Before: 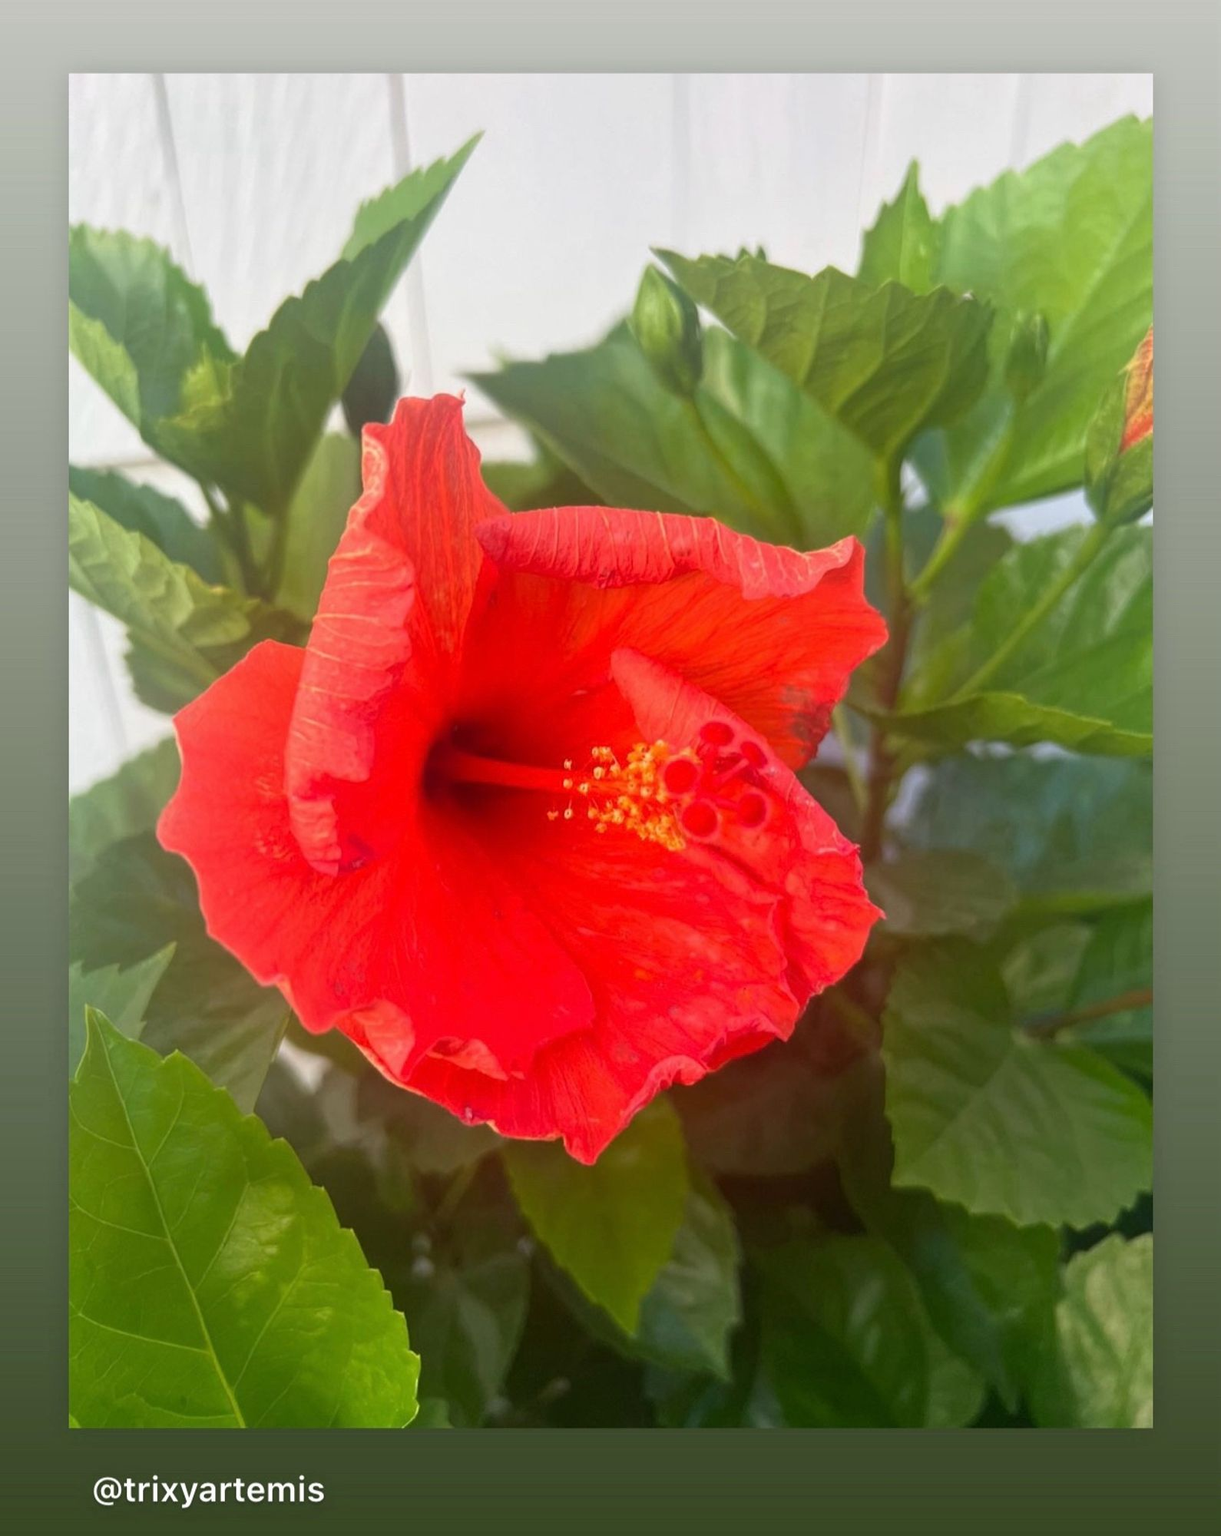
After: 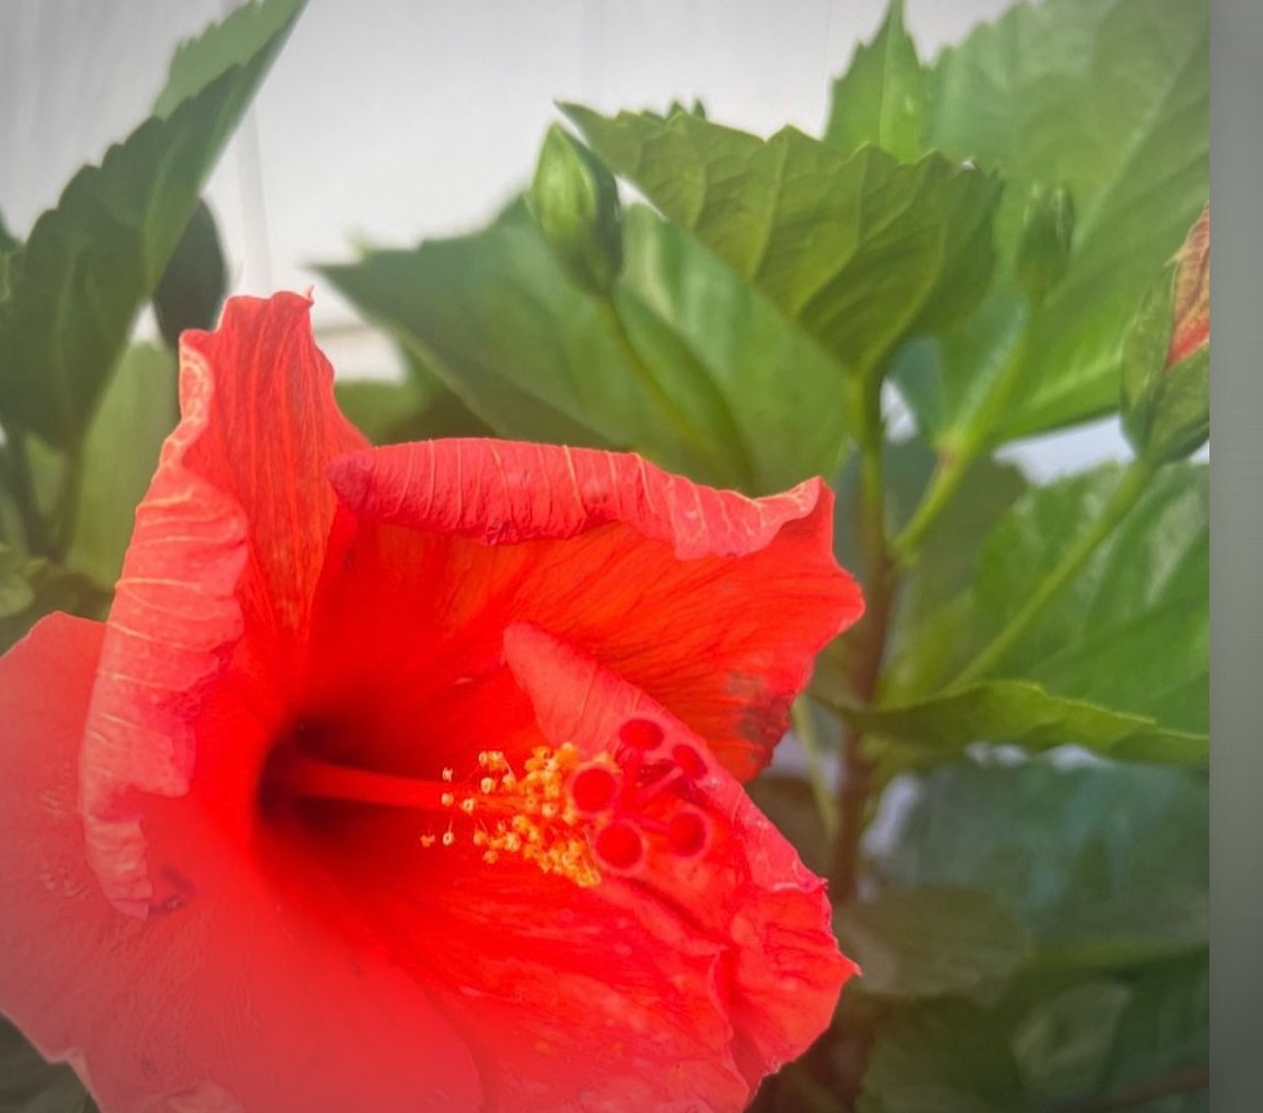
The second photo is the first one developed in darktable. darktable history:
vignetting: width/height ratio 1.094
crop: left 18.38%, top 11.092%, right 2.134%, bottom 33.217%
